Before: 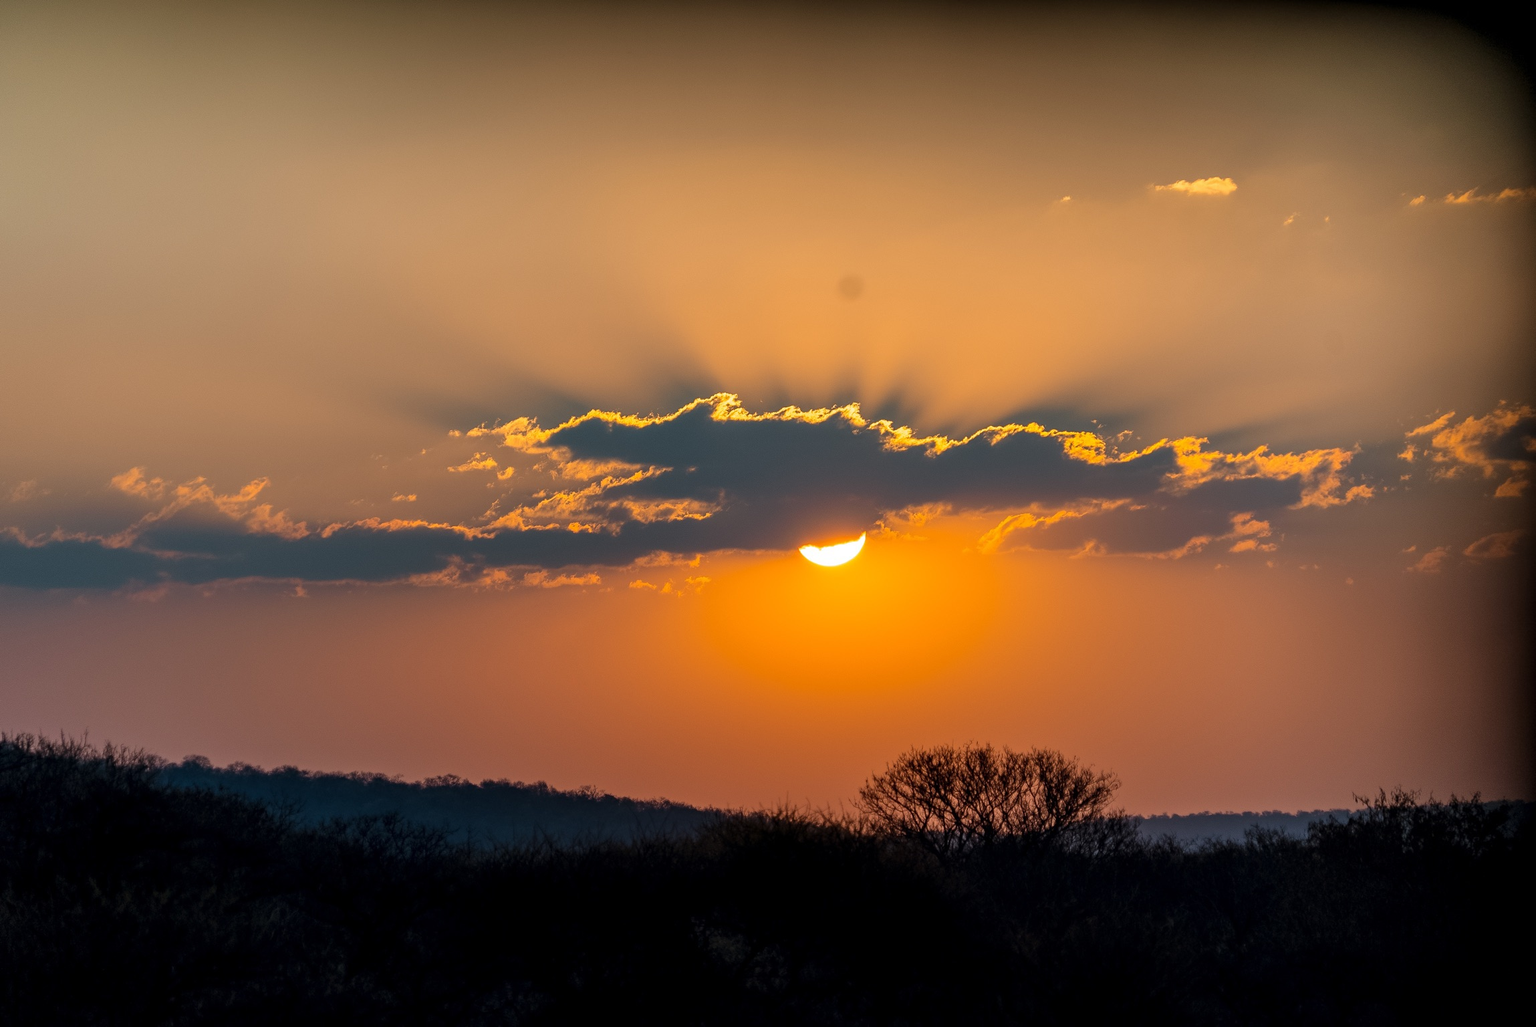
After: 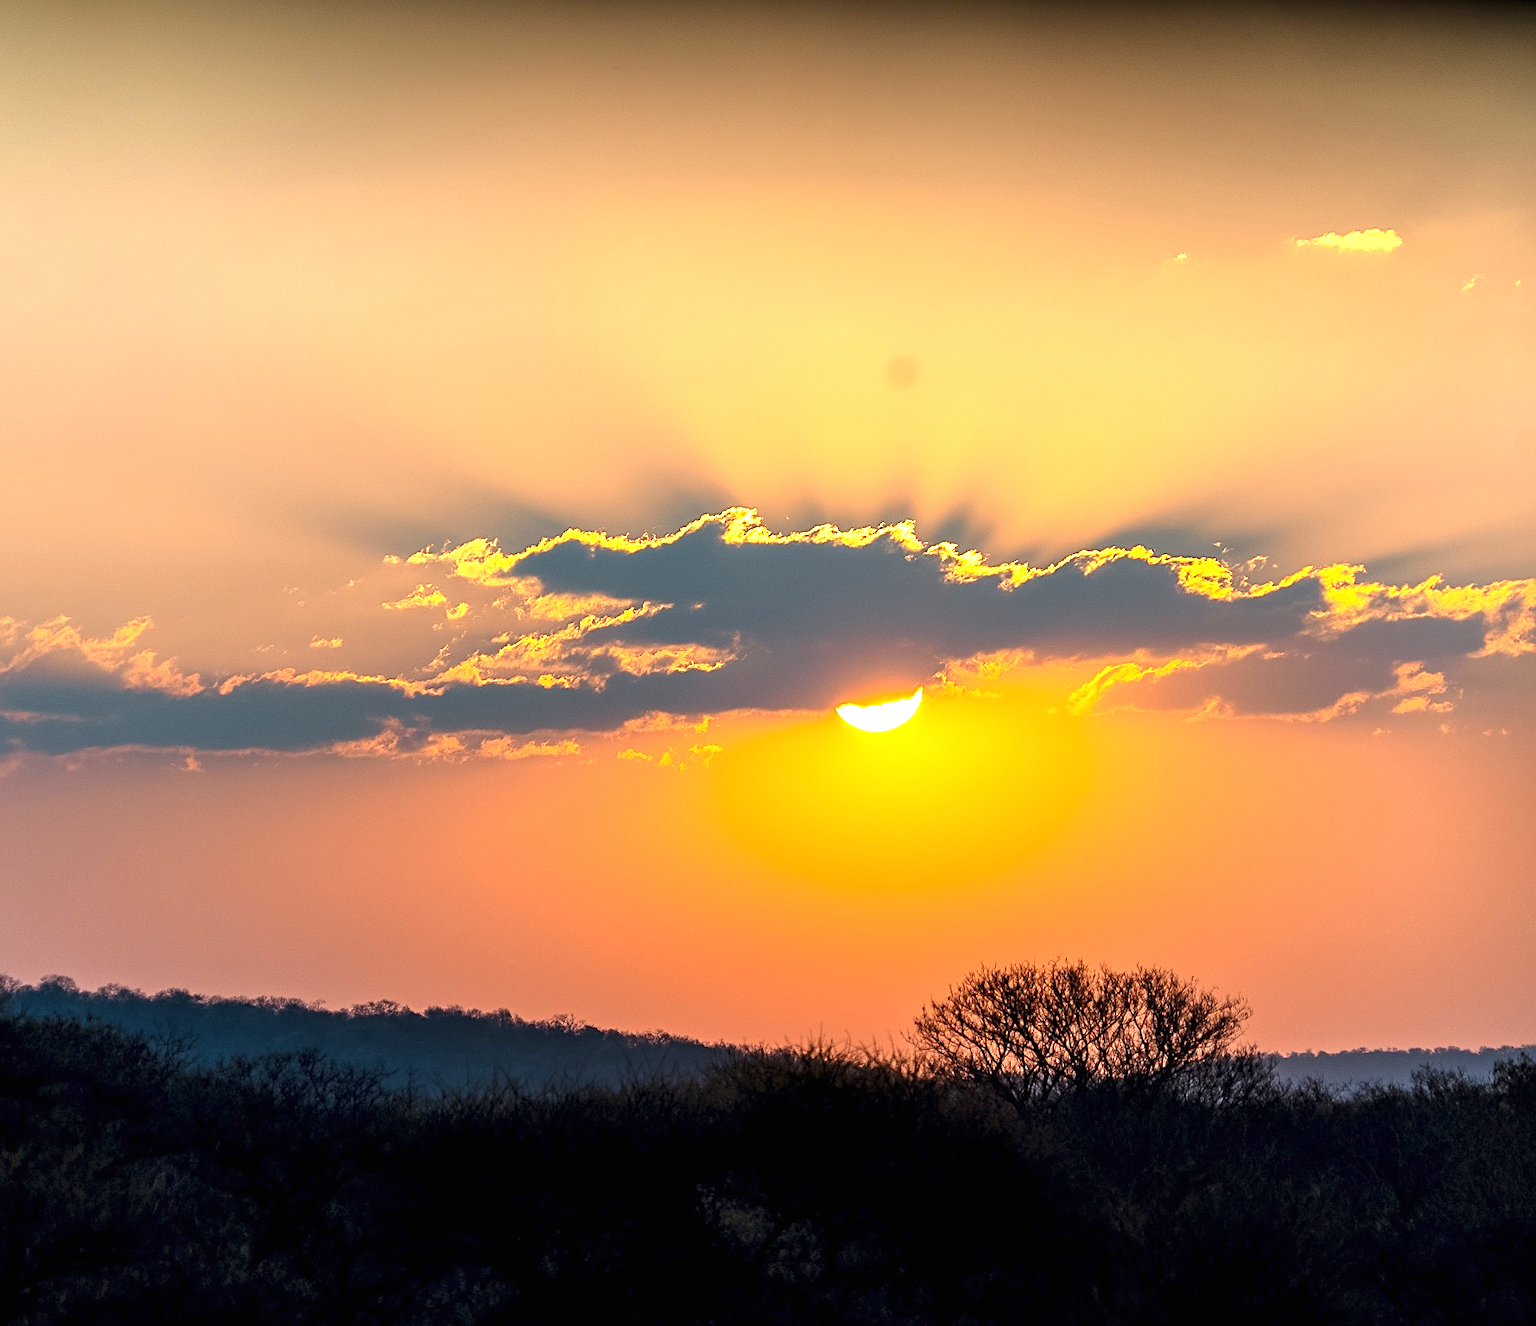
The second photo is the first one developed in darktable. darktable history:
exposure: black level correction 0, exposure 1.2 EV, compensate exposure bias true, compensate highlight preservation false
sharpen: on, module defaults
crop: left 9.88%, right 12.664%
